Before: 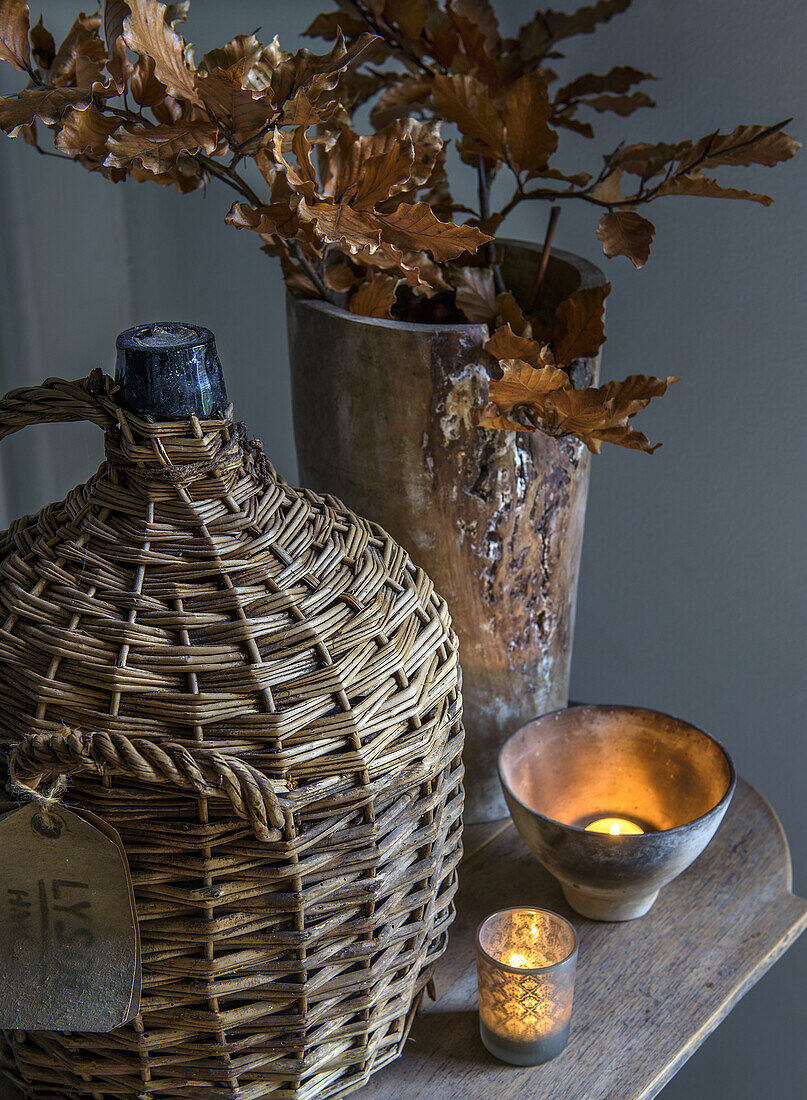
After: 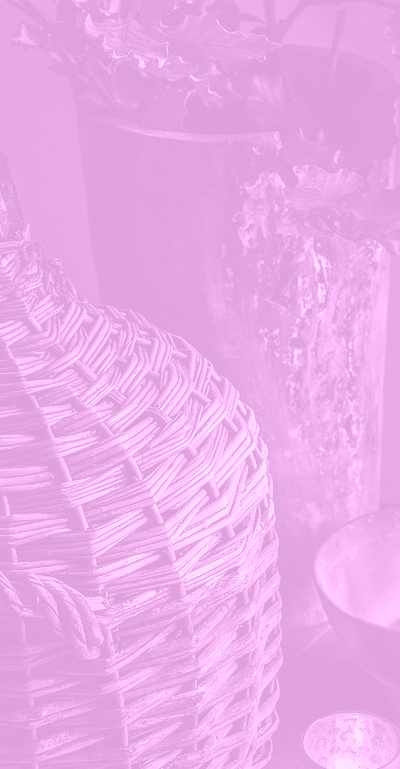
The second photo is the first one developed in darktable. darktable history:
rgb curve: curves: ch0 [(0, 0.186) (0.314, 0.284) (0.775, 0.708) (1, 1)], compensate middle gray true, preserve colors none
crop and rotate: angle 0.02°, left 24.353%, top 13.219%, right 26.156%, bottom 8.224%
color balance rgb: perceptual saturation grading › global saturation 25%, global vibrance 20%
rotate and perspective: rotation -3°, crop left 0.031, crop right 0.968, crop top 0.07, crop bottom 0.93
colorize: hue 331.2°, saturation 69%, source mix 30.28%, lightness 69.02%, version 1
